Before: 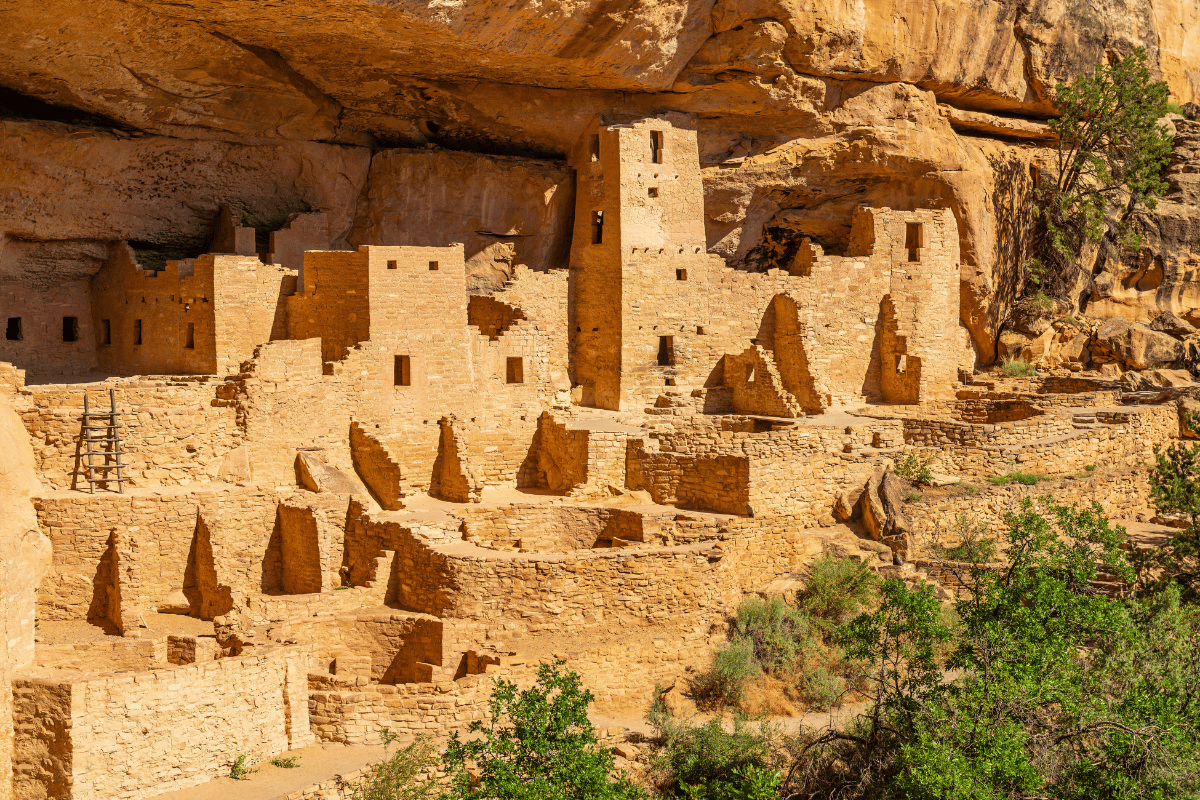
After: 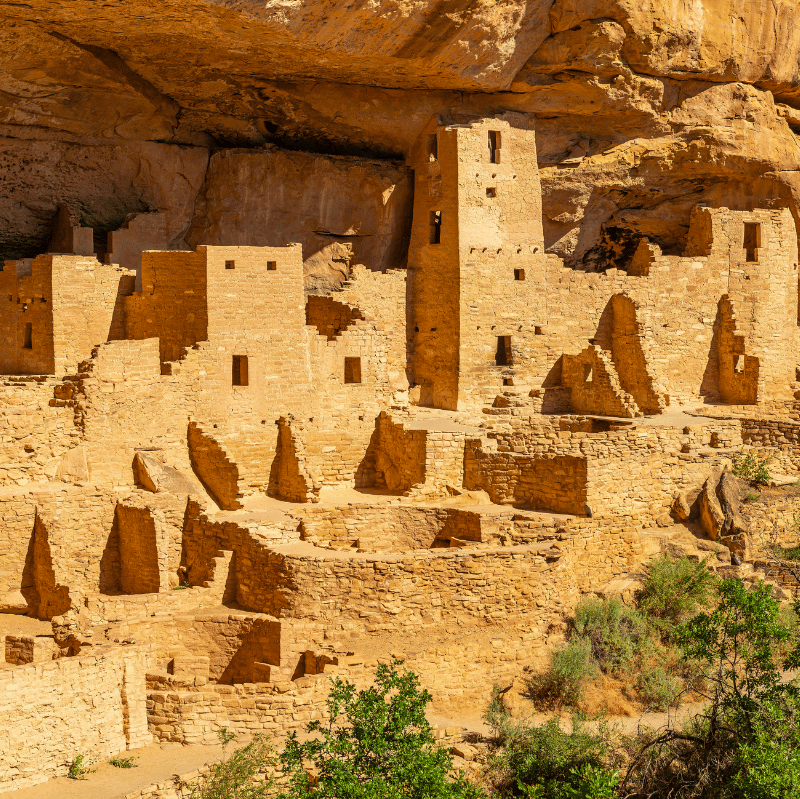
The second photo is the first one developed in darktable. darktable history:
crop and rotate: left 13.537%, right 19.796%
rgb curve: curves: ch2 [(0, 0) (0.567, 0.512) (1, 1)], mode RGB, independent channels
